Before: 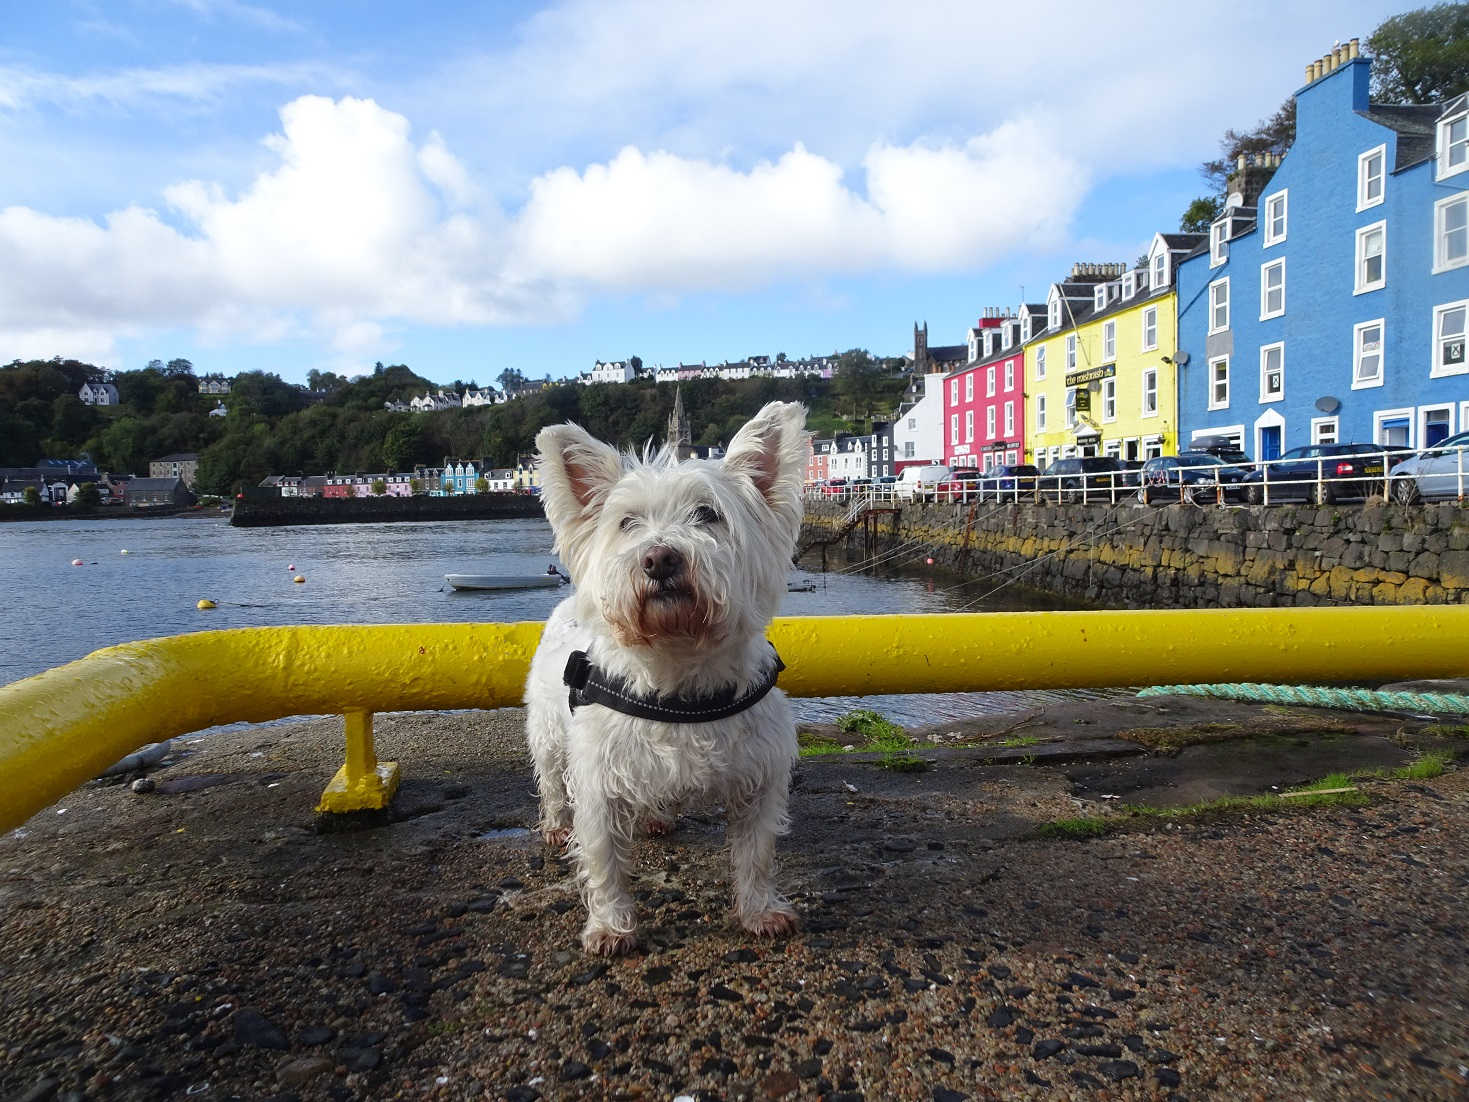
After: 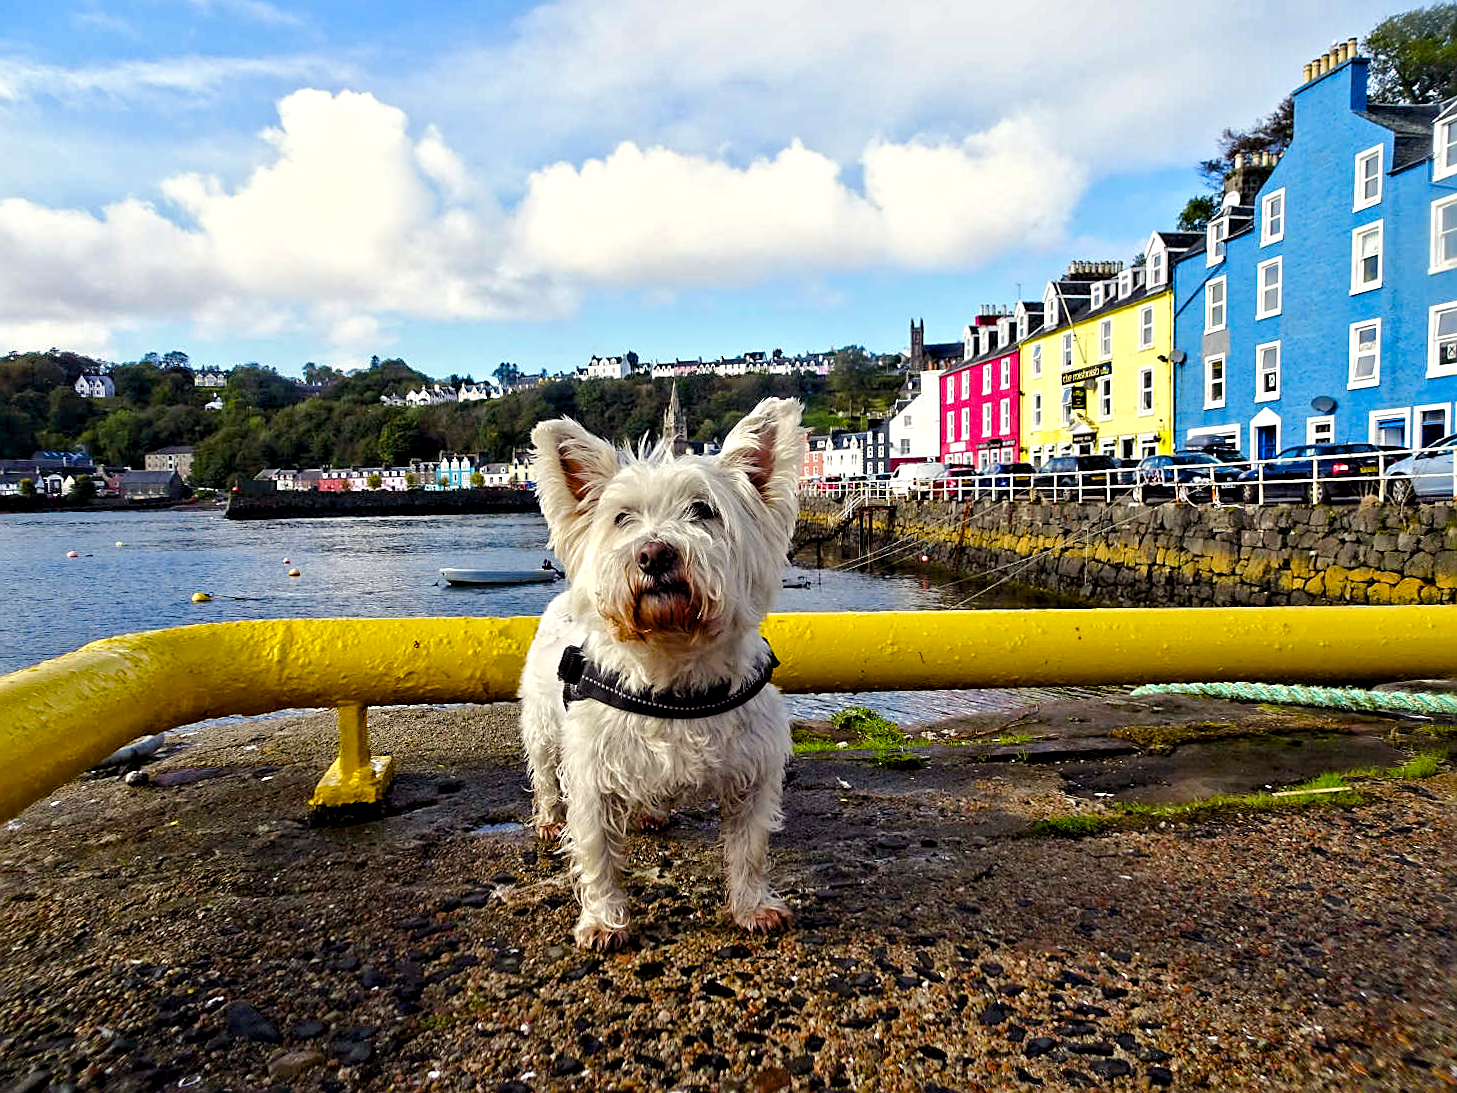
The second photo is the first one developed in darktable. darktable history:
crop and rotate: angle -0.339°
sharpen: on, module defaults
color balance rgb: power › chroma 0.676%, power › hue 60°, highlights gain › chroma 2.979%, highlights gain › hue 76.94°, linear chroma grading › global chroma 15.452%, perceptual saturation grading › global saturation 20%, perceptual saturation grading › highlights -25.041%, perceptual saturation grading › shadows 50.299%, perceptual brilliance grading › mid-tones 9.621%, perceptual brilliance grading › shadows 15.547%, global vibrance 14.968%
contrast equalizer: octaves 7, y [[0.511, 0.558, 0.631, 0.632, 0.559, 0.512], [0.5 ×6], [0.5 ×6], [0 ×6], [0 ×6]]
